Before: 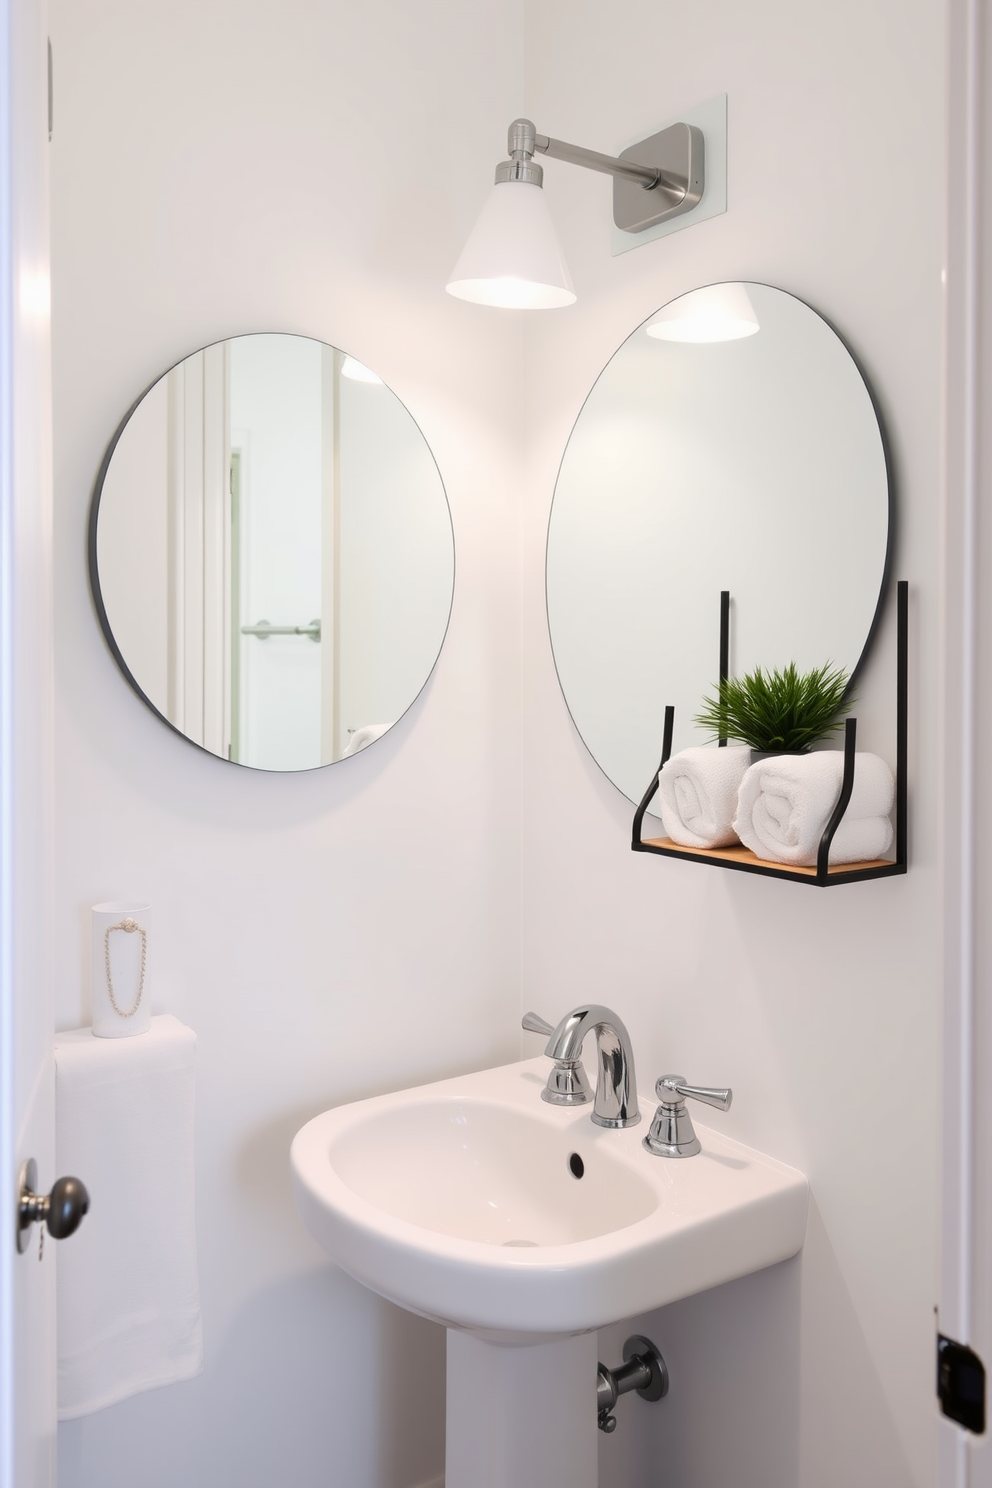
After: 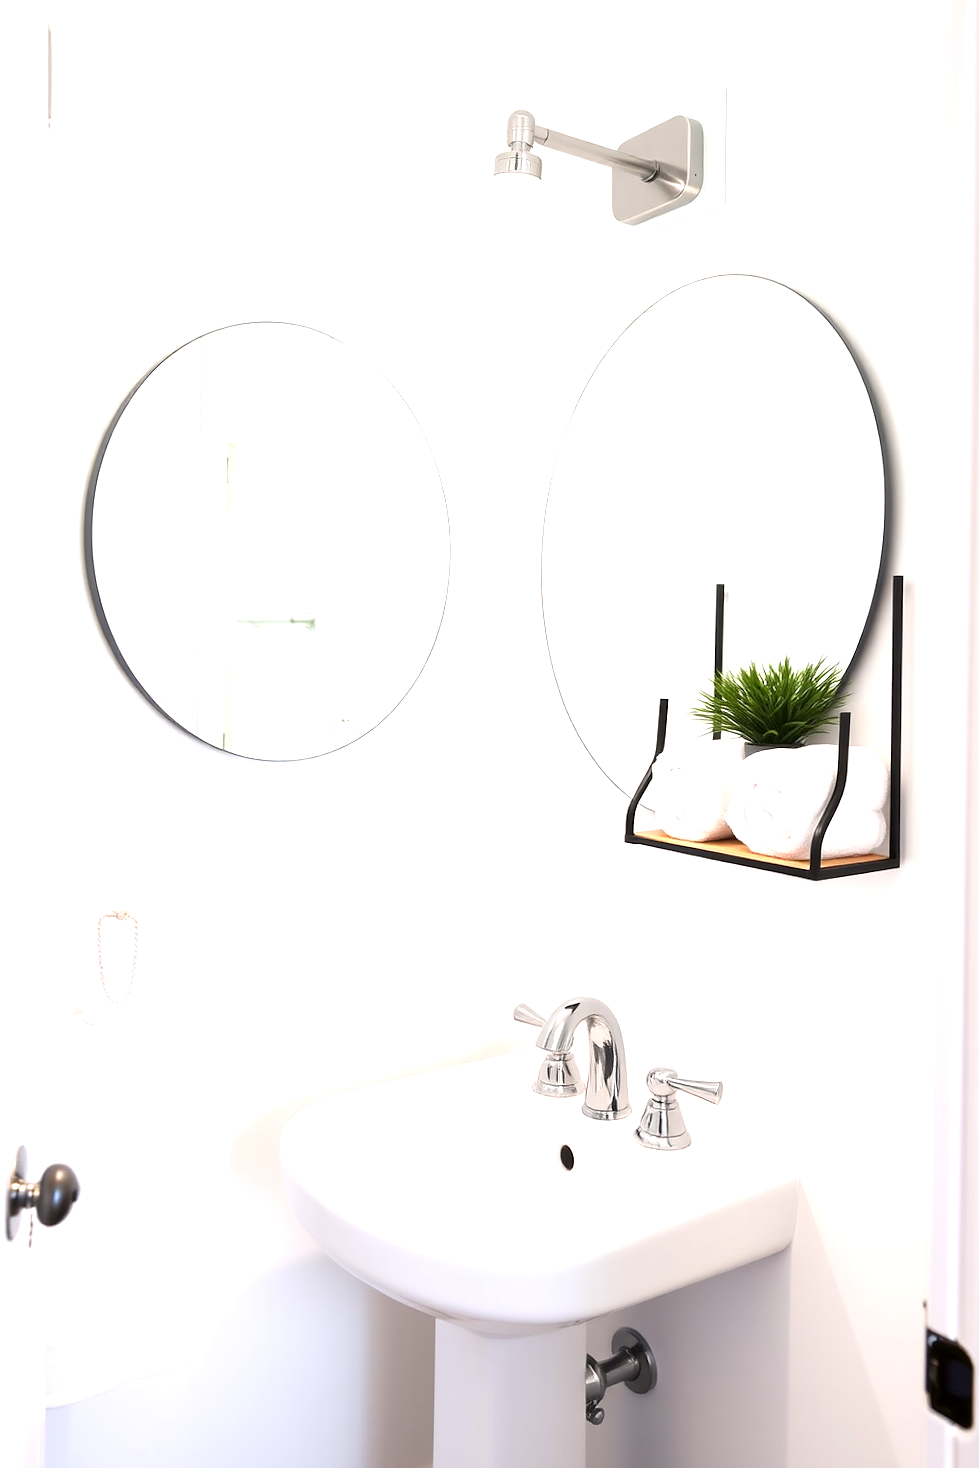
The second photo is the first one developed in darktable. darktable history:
crop and rotate: angle -0.5°
sharpen: radius 1, threshold 1
exposure: black level correction 0.001, exposure 1.129 EV, compensate exposure bias true, compensate highlight preservation false
